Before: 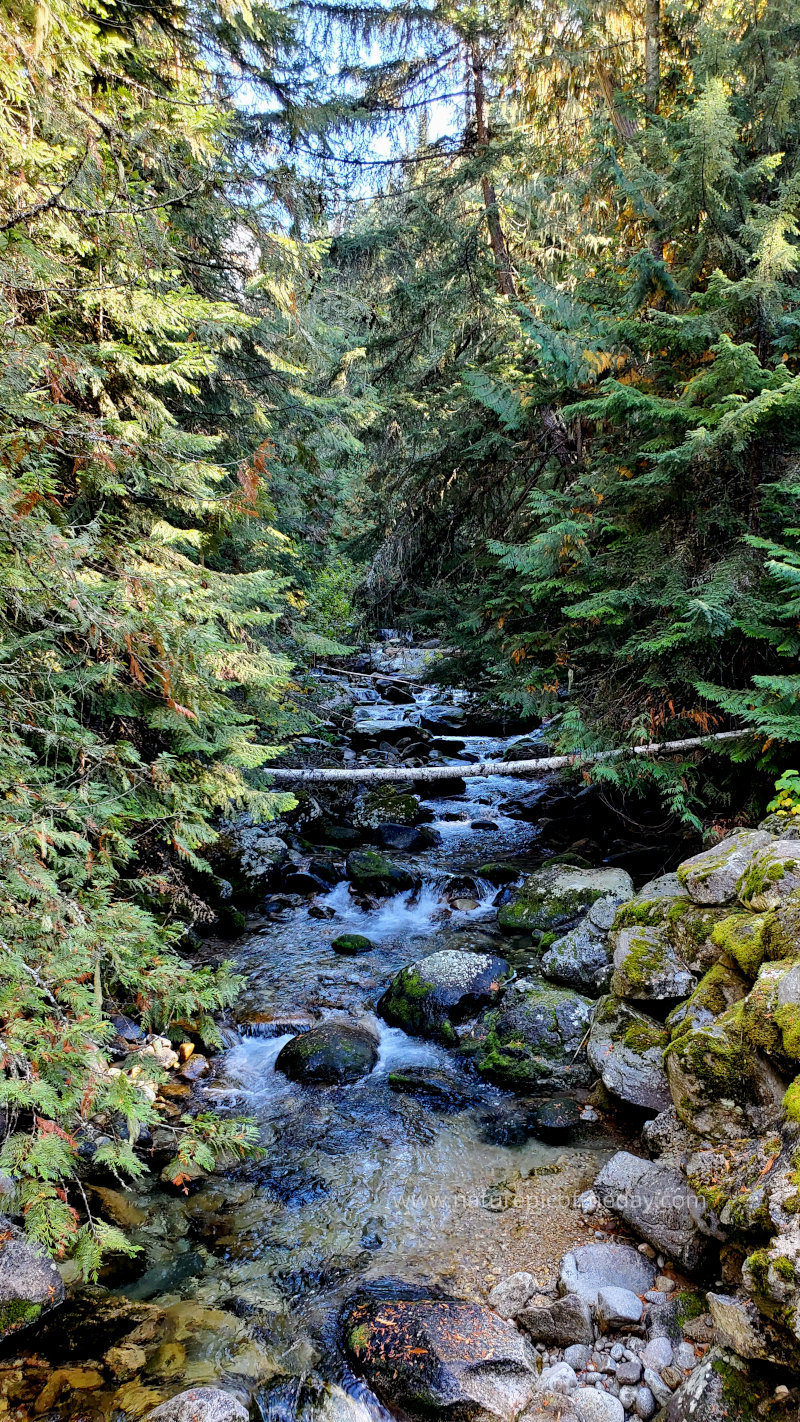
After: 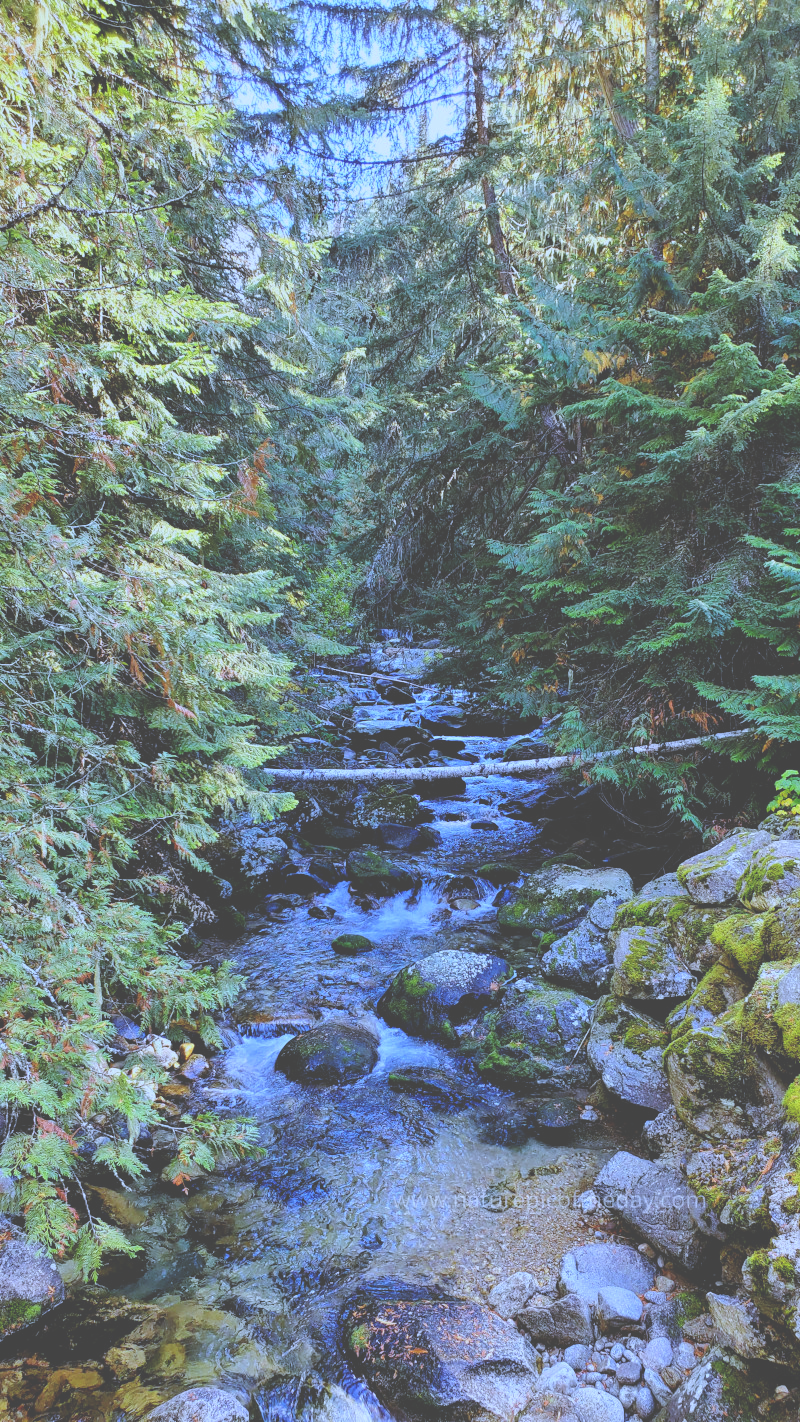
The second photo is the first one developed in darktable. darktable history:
exposure: black level correction -0.041, exposure 0.064 EV, compensate highlight preservation false
tone equalizer: on, module defaults
rgb levels: preserve colors sum RGB, levels [[0.038, 0.433, 0.934], [0, 0.5, 1], [0, 0.5, 1]]
white balance: red 0.871, blue 1.249
